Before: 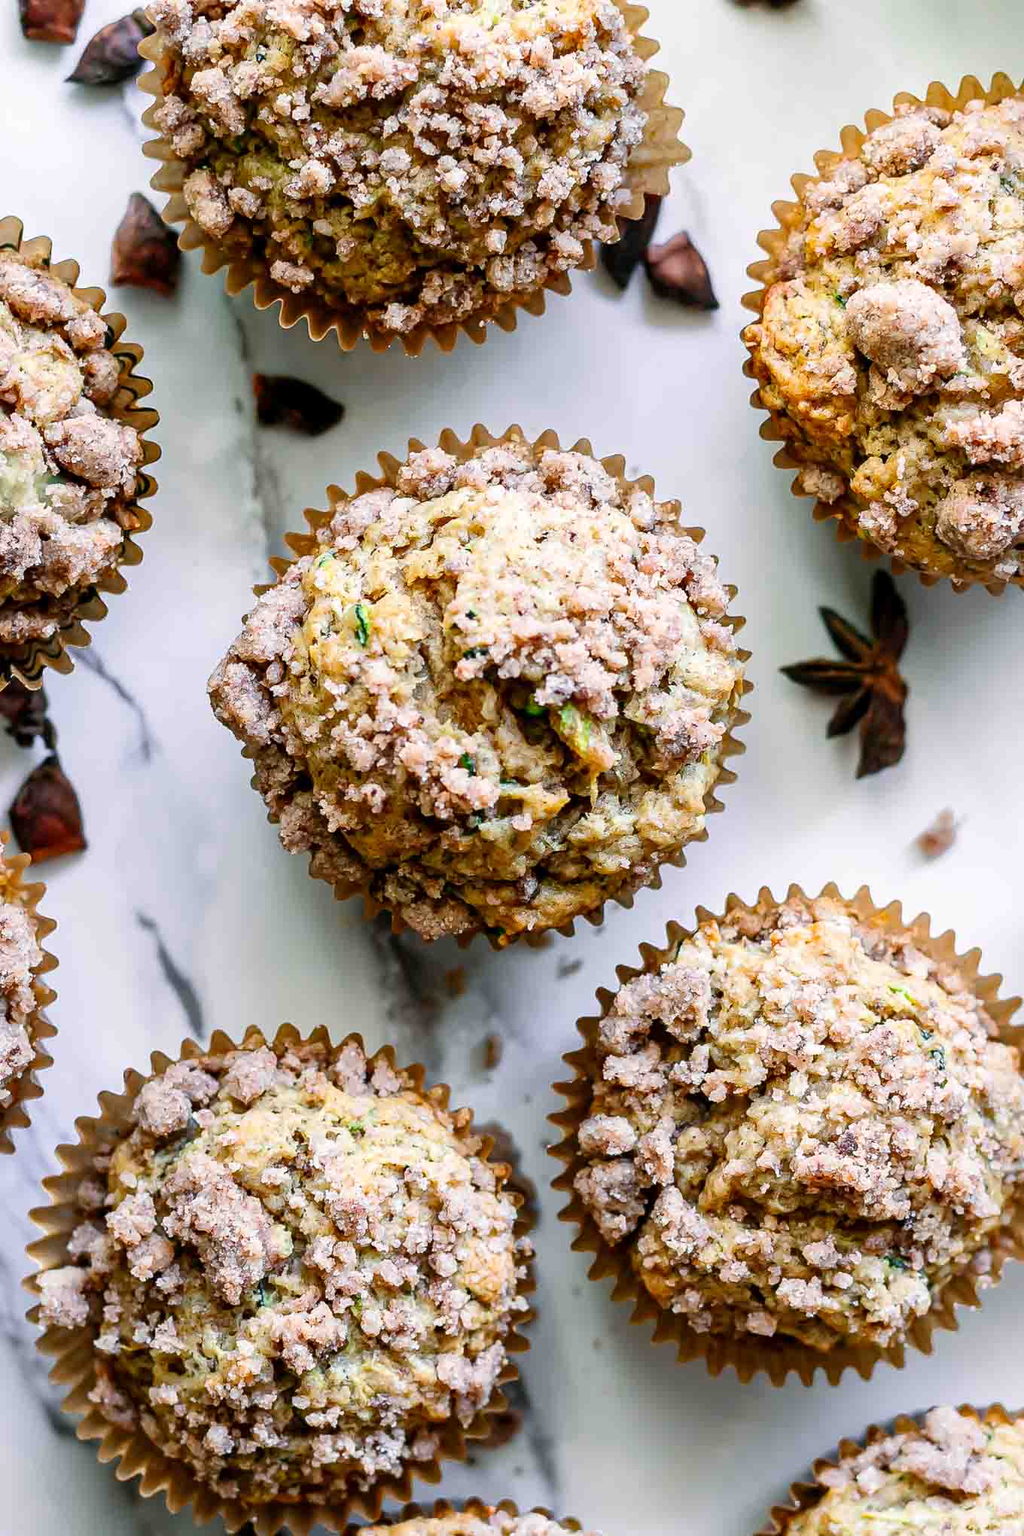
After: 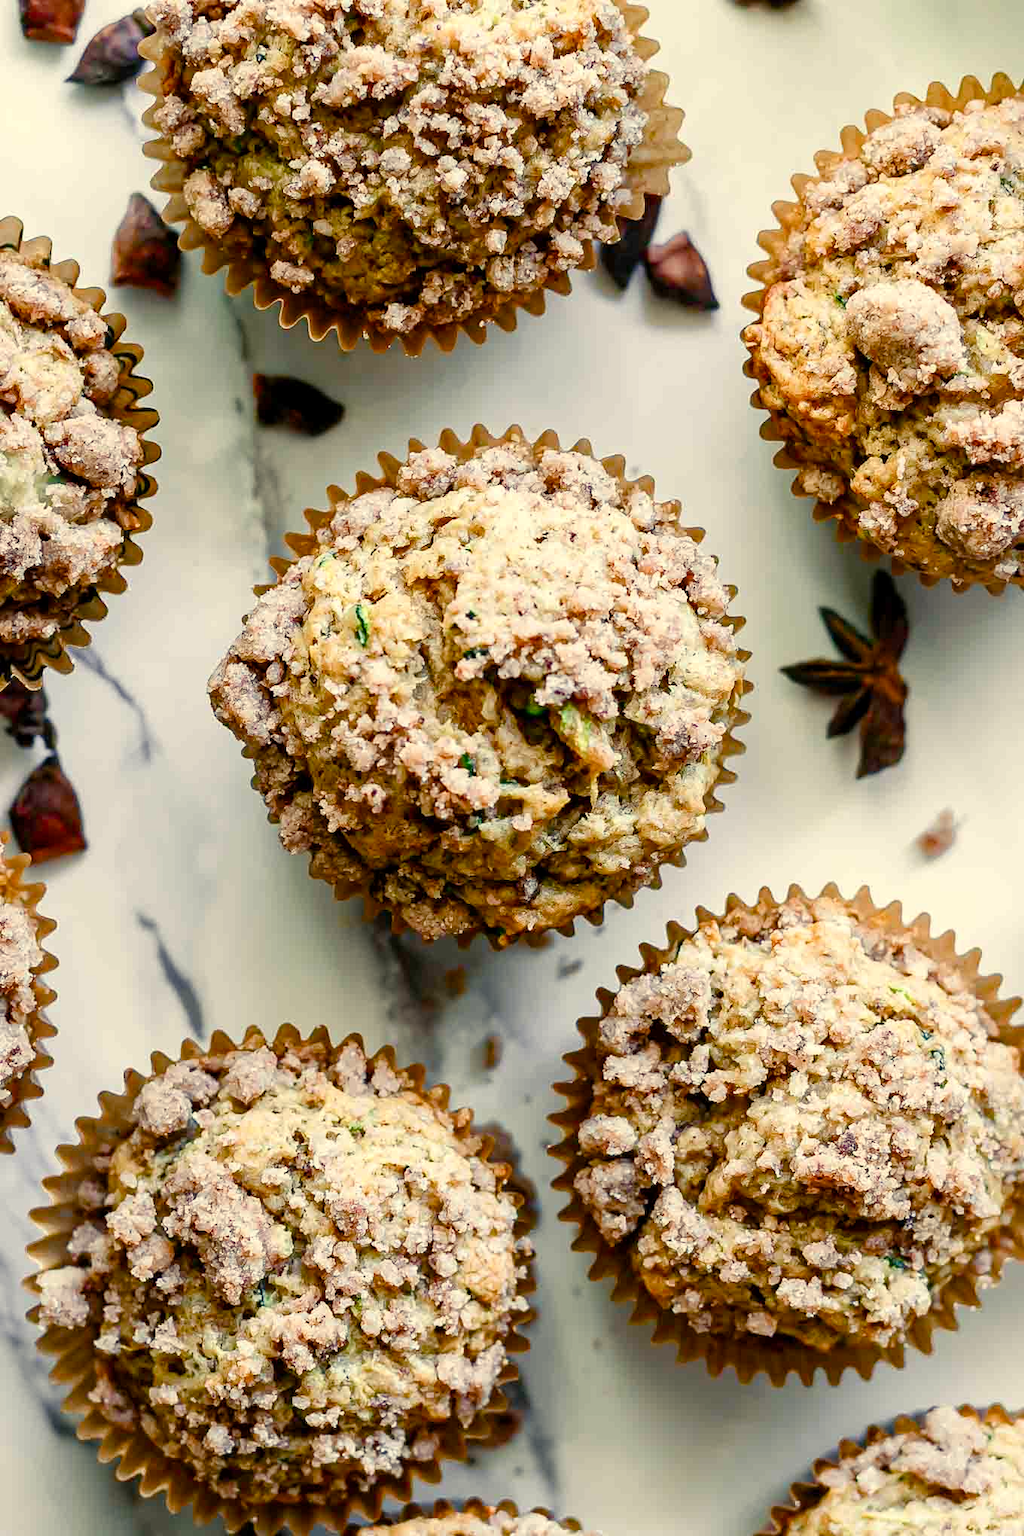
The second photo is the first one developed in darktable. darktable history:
color balance rgb: highlights gain › chroma 7.917%, highlights gain › hue 85.78°, perceptual saturation grading › global saturation 25.196%, perceptual saturation grading › highlights -50.603%, perceptual saturation grading › shadows 30.293%
